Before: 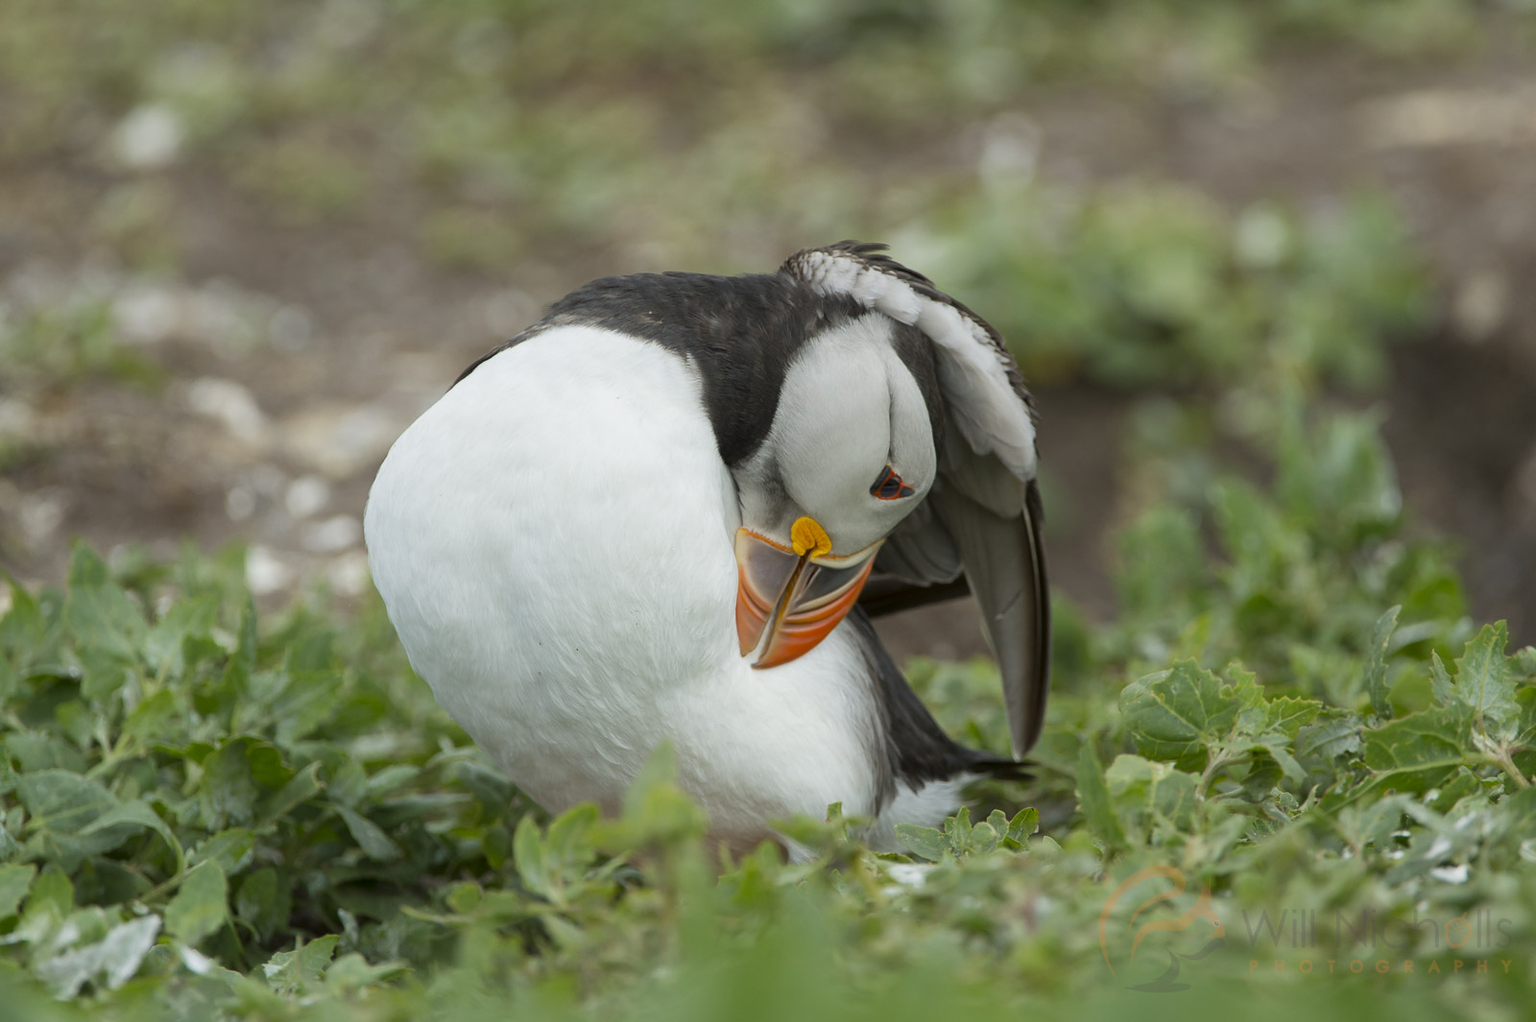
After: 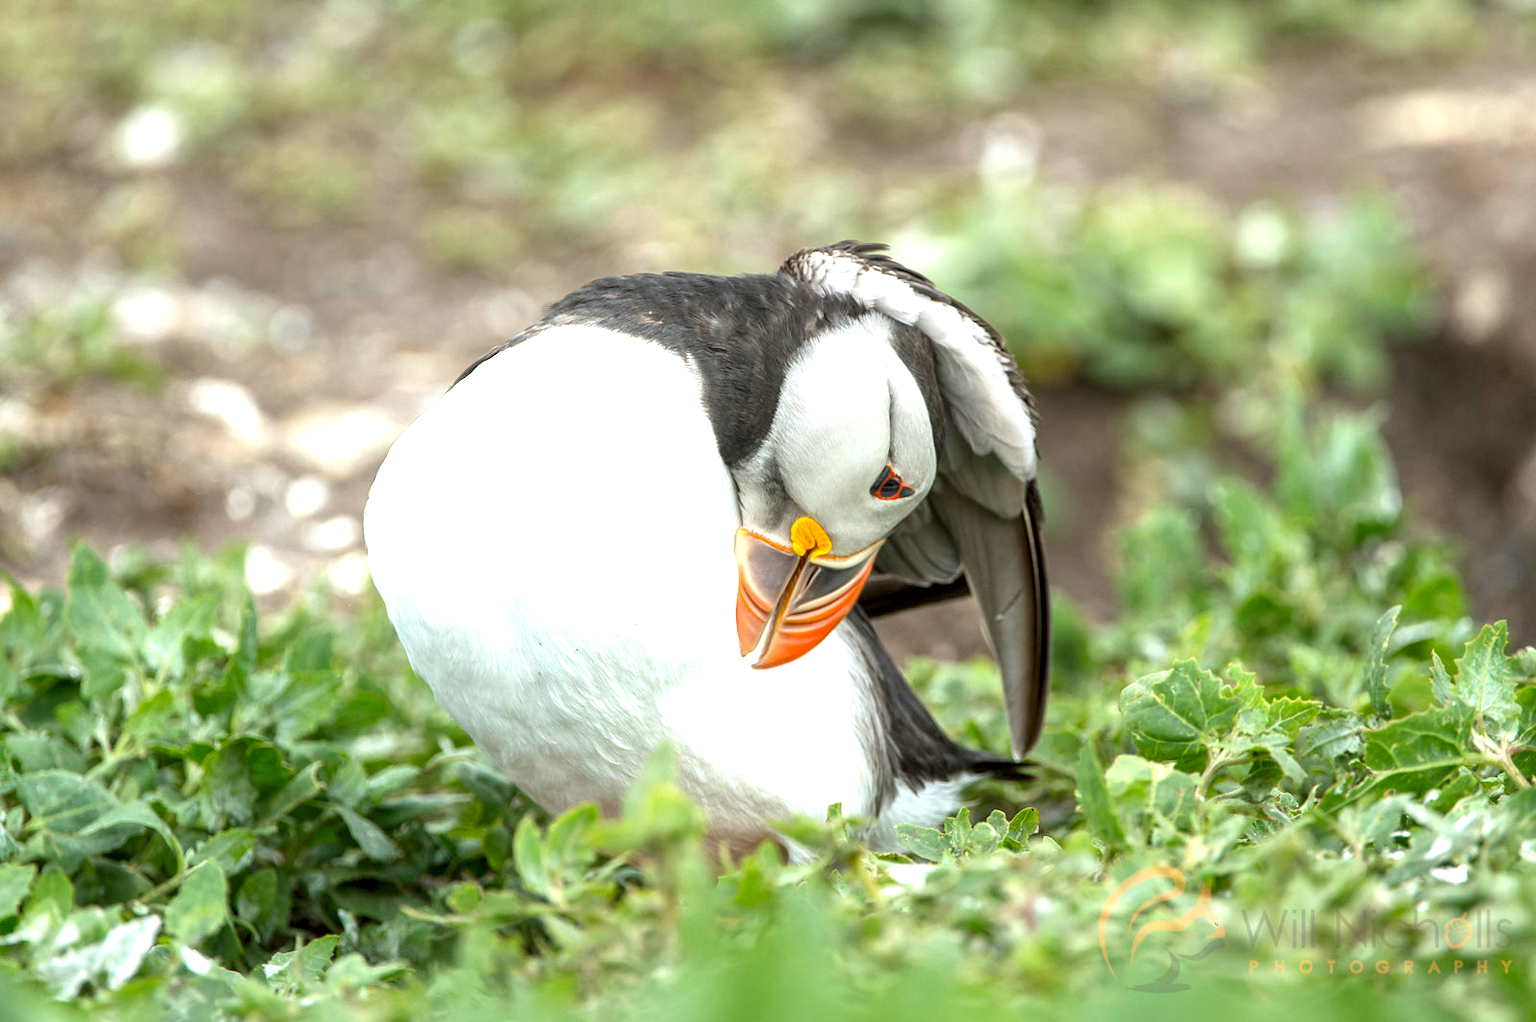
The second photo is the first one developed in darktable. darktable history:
exposure: black level correction 0.001, exposure 1.116 EV, compensate highlight preservation false
local contrast: highlights 61%, detail 143%, midtone range 0.428
